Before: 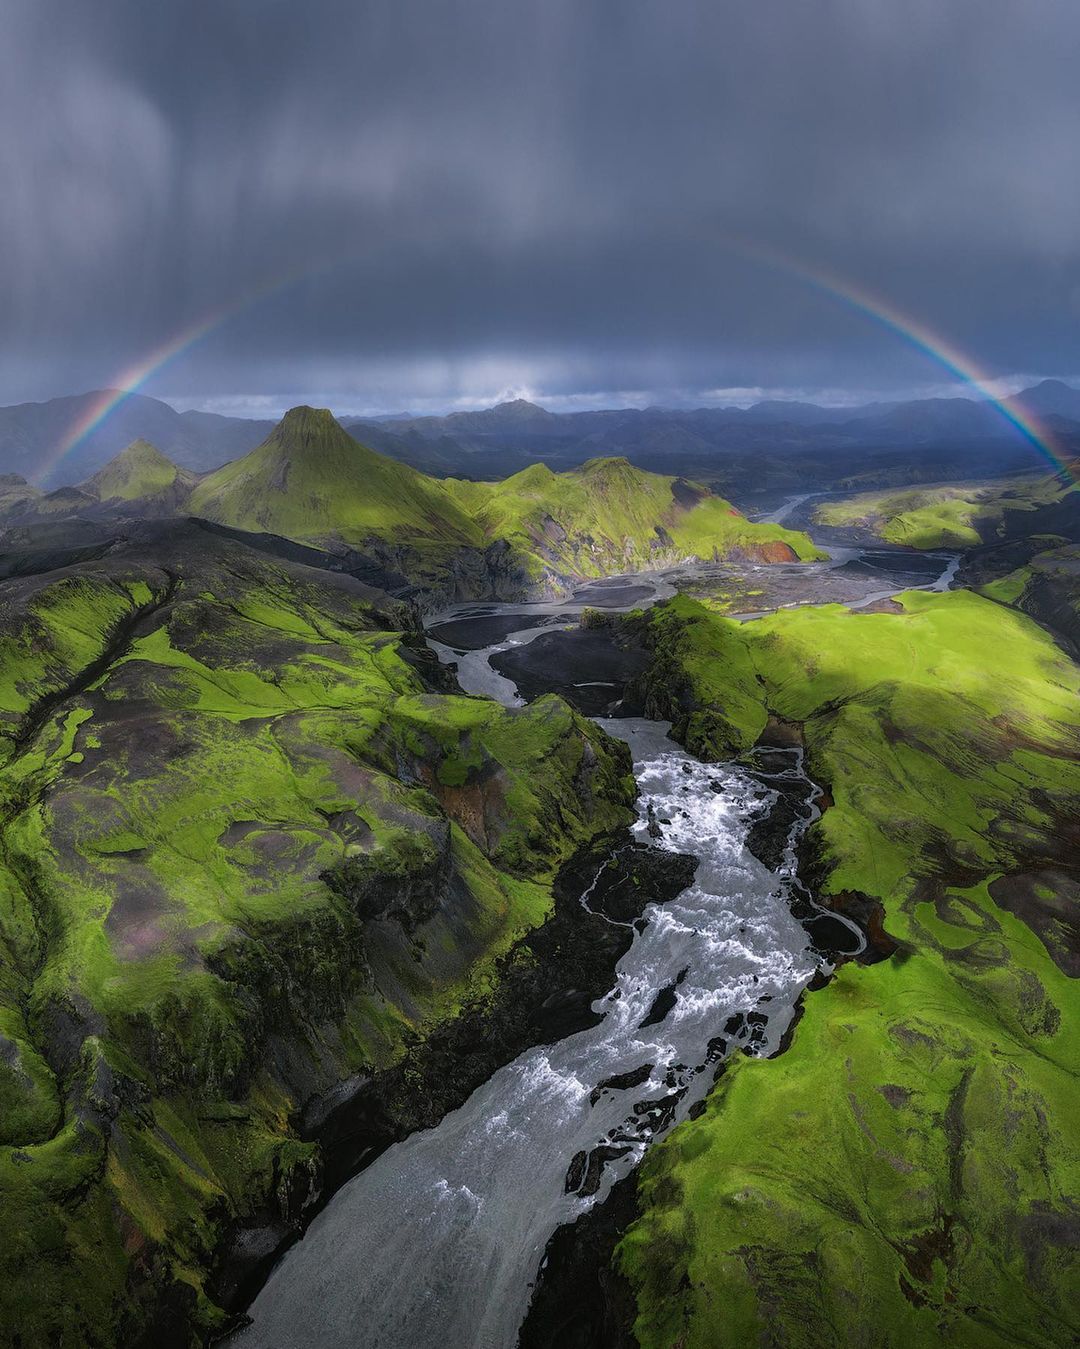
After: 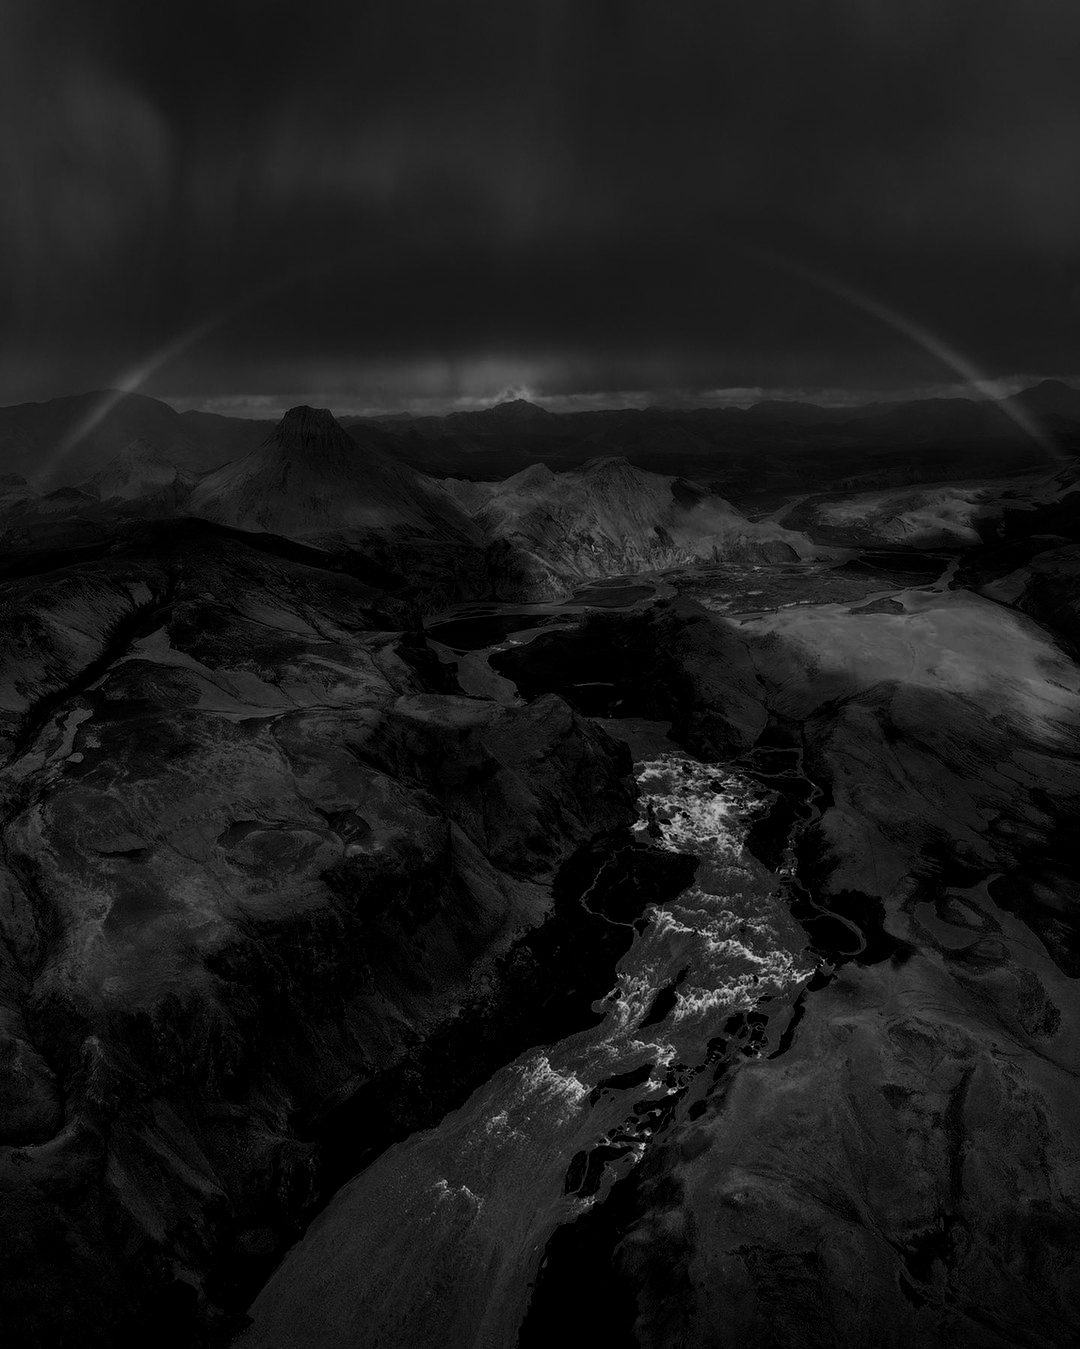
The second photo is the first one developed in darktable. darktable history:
graduated density: rotation 5.63°, offset 76.9
contrast brightness saturation: contrast -0.03, brightness -0.59, saturation -1
local contrast: highlights 100%, shadows 100%, detail 120%, midtone range 0.2
